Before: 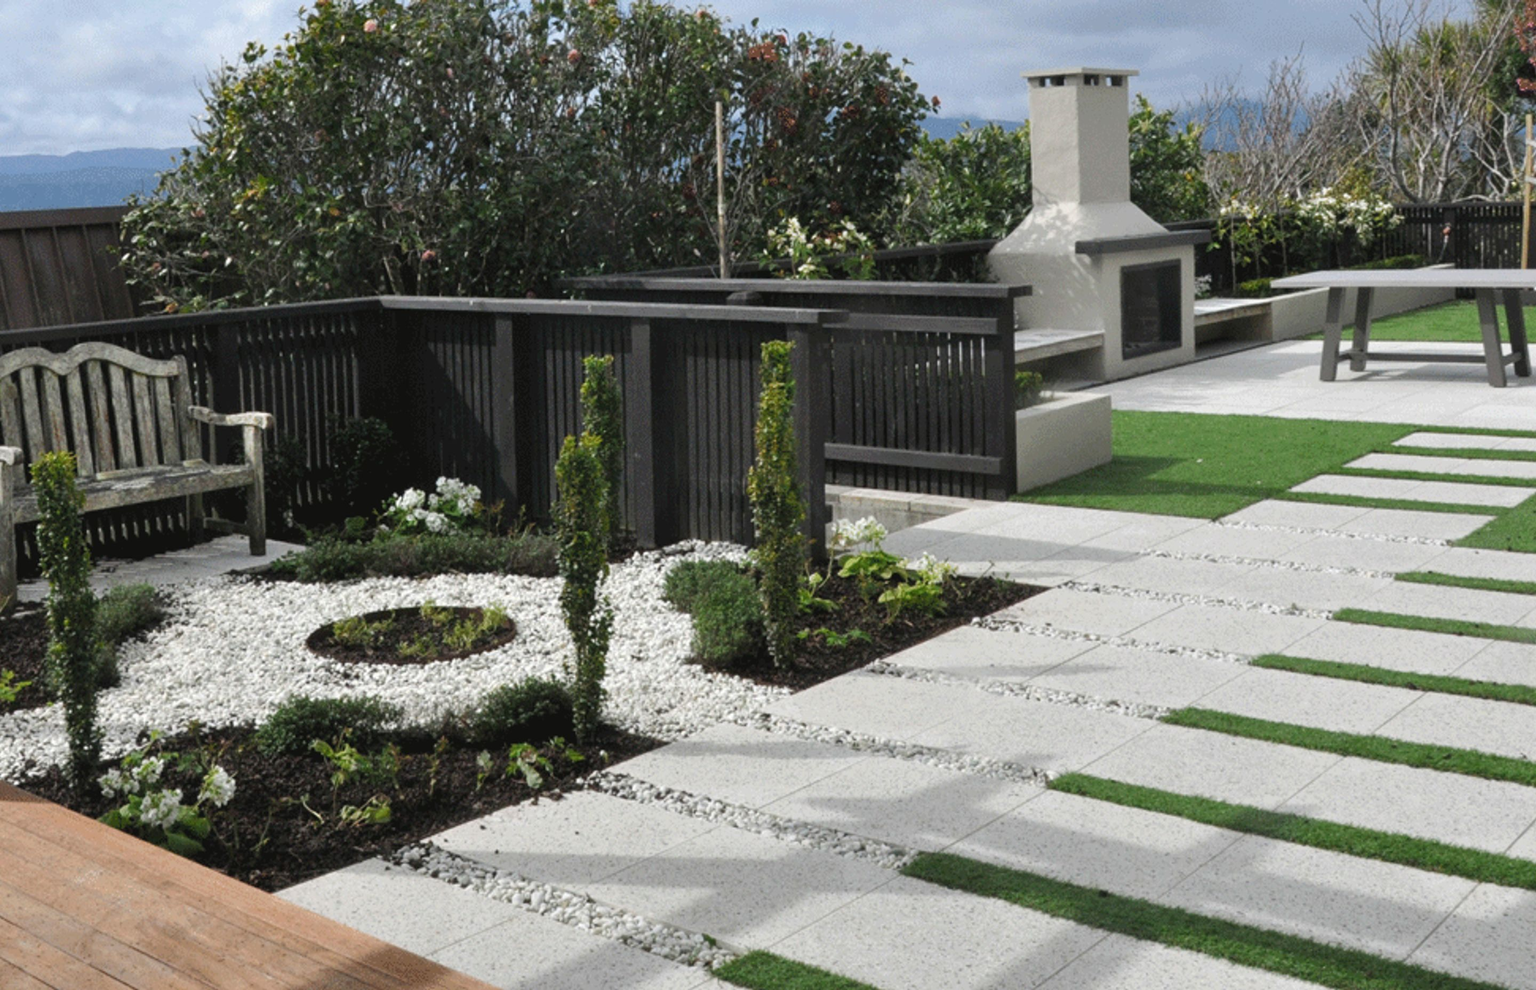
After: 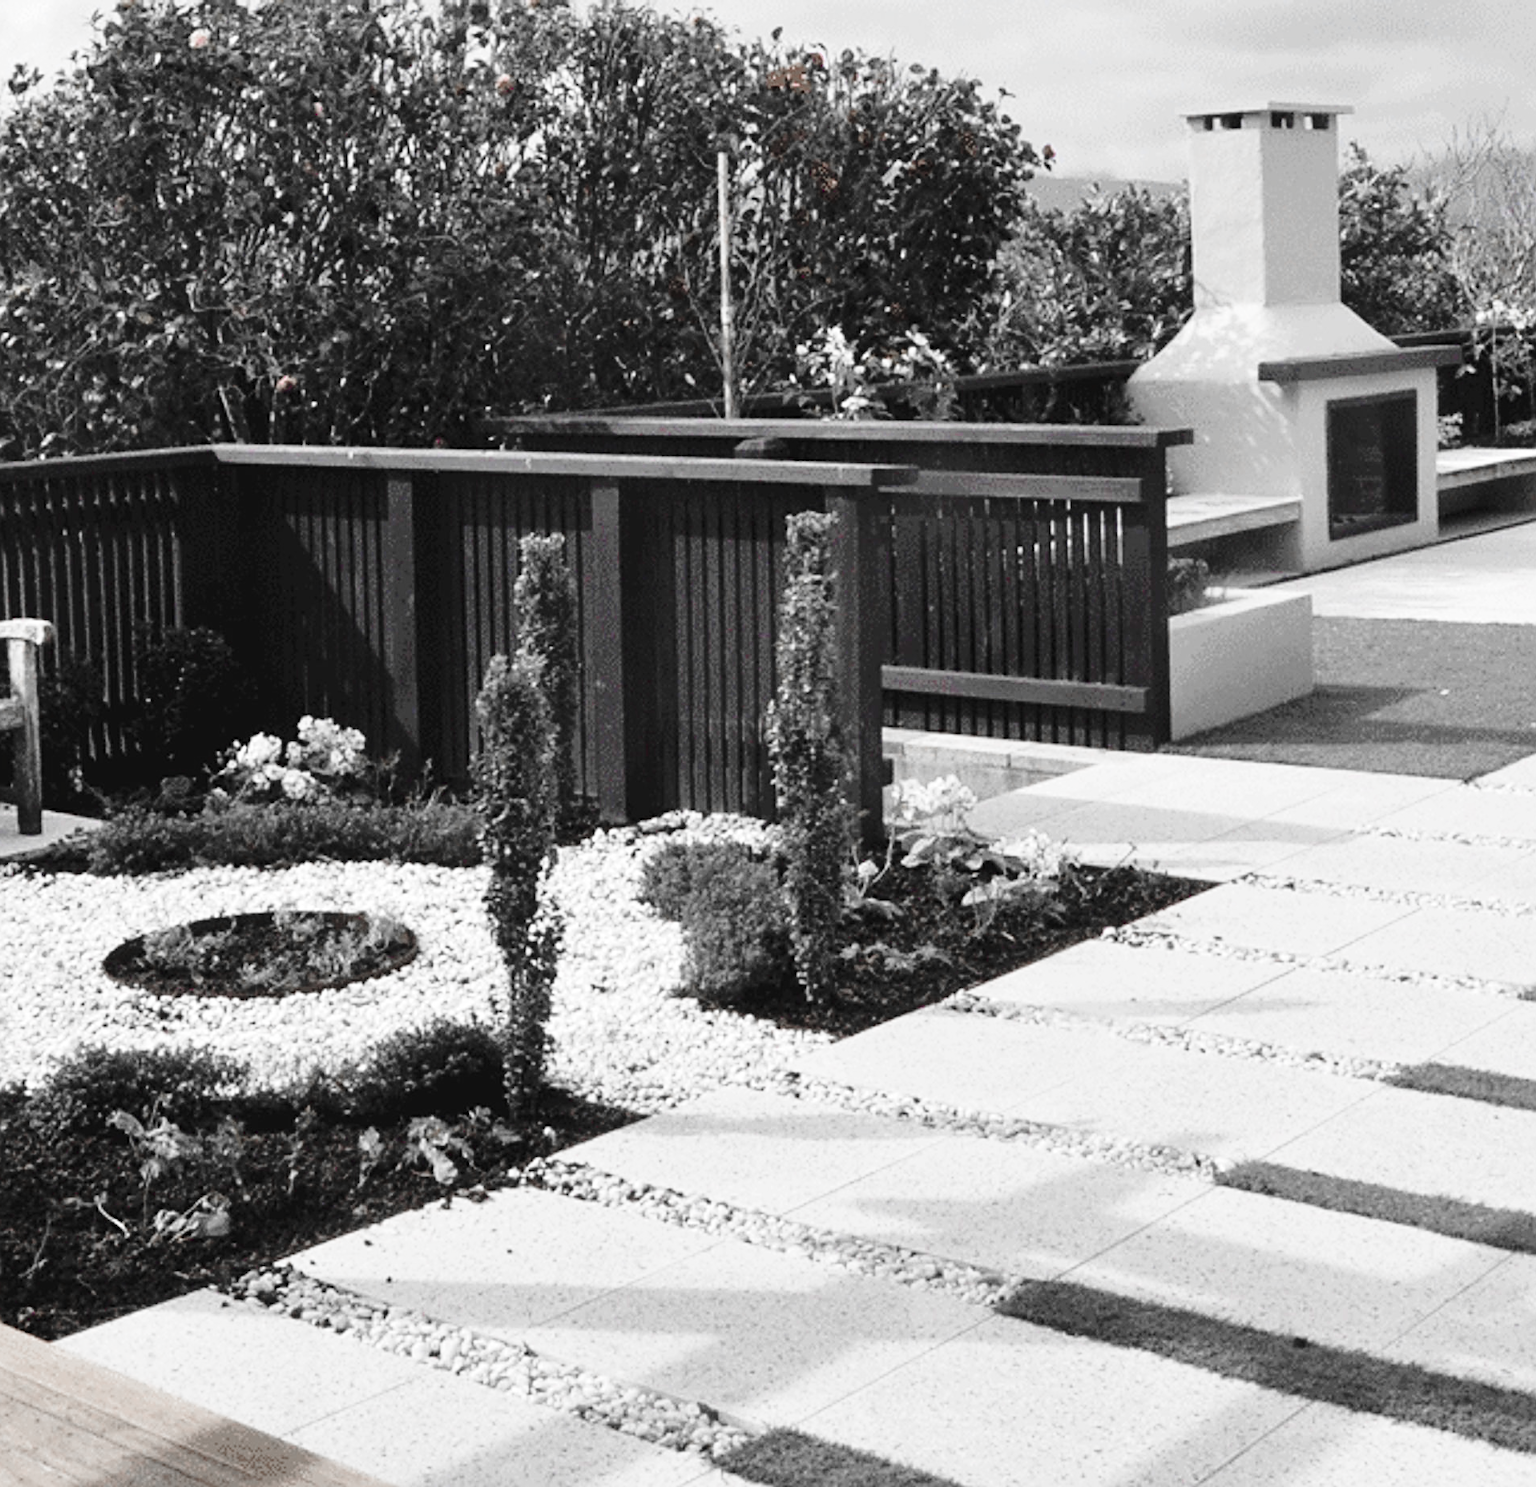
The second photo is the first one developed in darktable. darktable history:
crop and rotate: left 15.492%, right 17.938%
sharpen: on, module defaults
color zones: curves: ch0 [(0, 0.278) (0.143, 0.5) (0.286, 0.5) (0.429, 0.5) (0.571, 0.5) (0.714, 0.5) (0.857, 0.5) (1, 0.5)]; ch1 [(0, 1) (0.143, 0.165) (0.286, 0) (0.429, 0) (0.571, 0) (0.714, 0) (0.857, 0.5) (1, 0.5)]; ch2 [(0, 0.508) (0.143, 0.5) (0.286, 0.5) (0.429, 0.5) (0.571, 0.5) (0.714, 0.5) (0.857, 0.5) (1, 0.5)]
base curve: curves: ch0 [(0, 0) (0.028, 0.03) (0.121, 0.232) (0.46, 0.748) (0.859, 0.968) (1, 1)], preserve colors none
